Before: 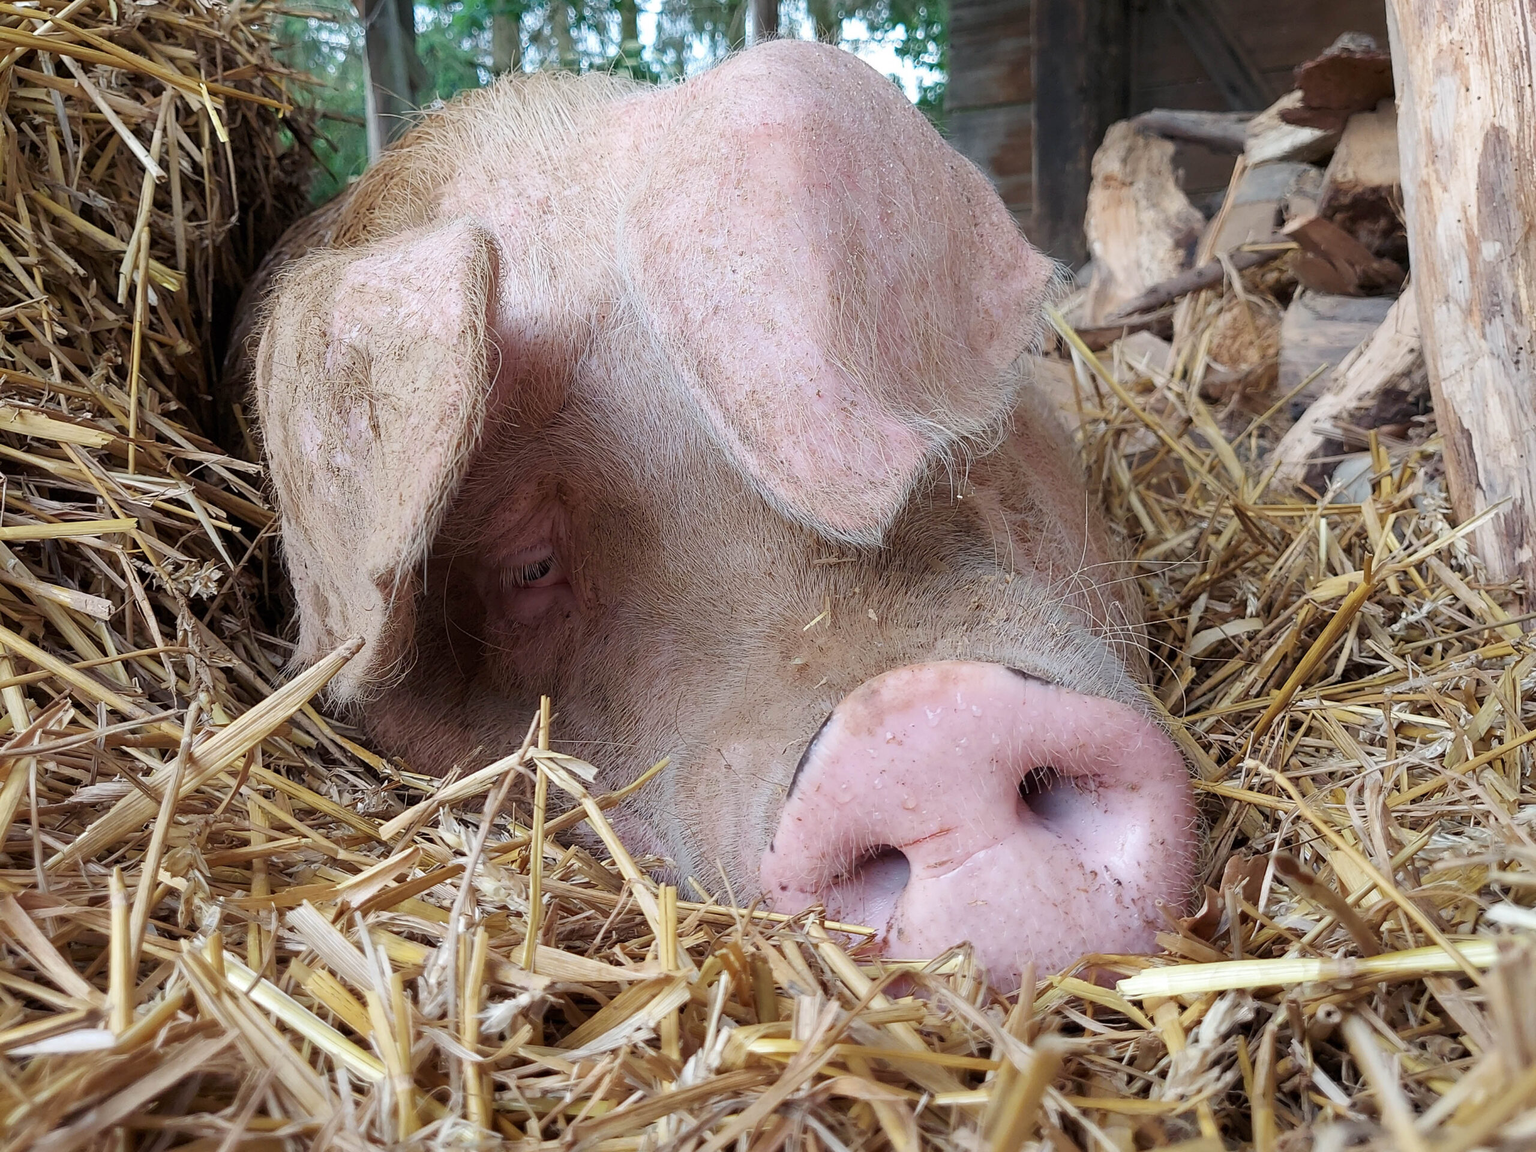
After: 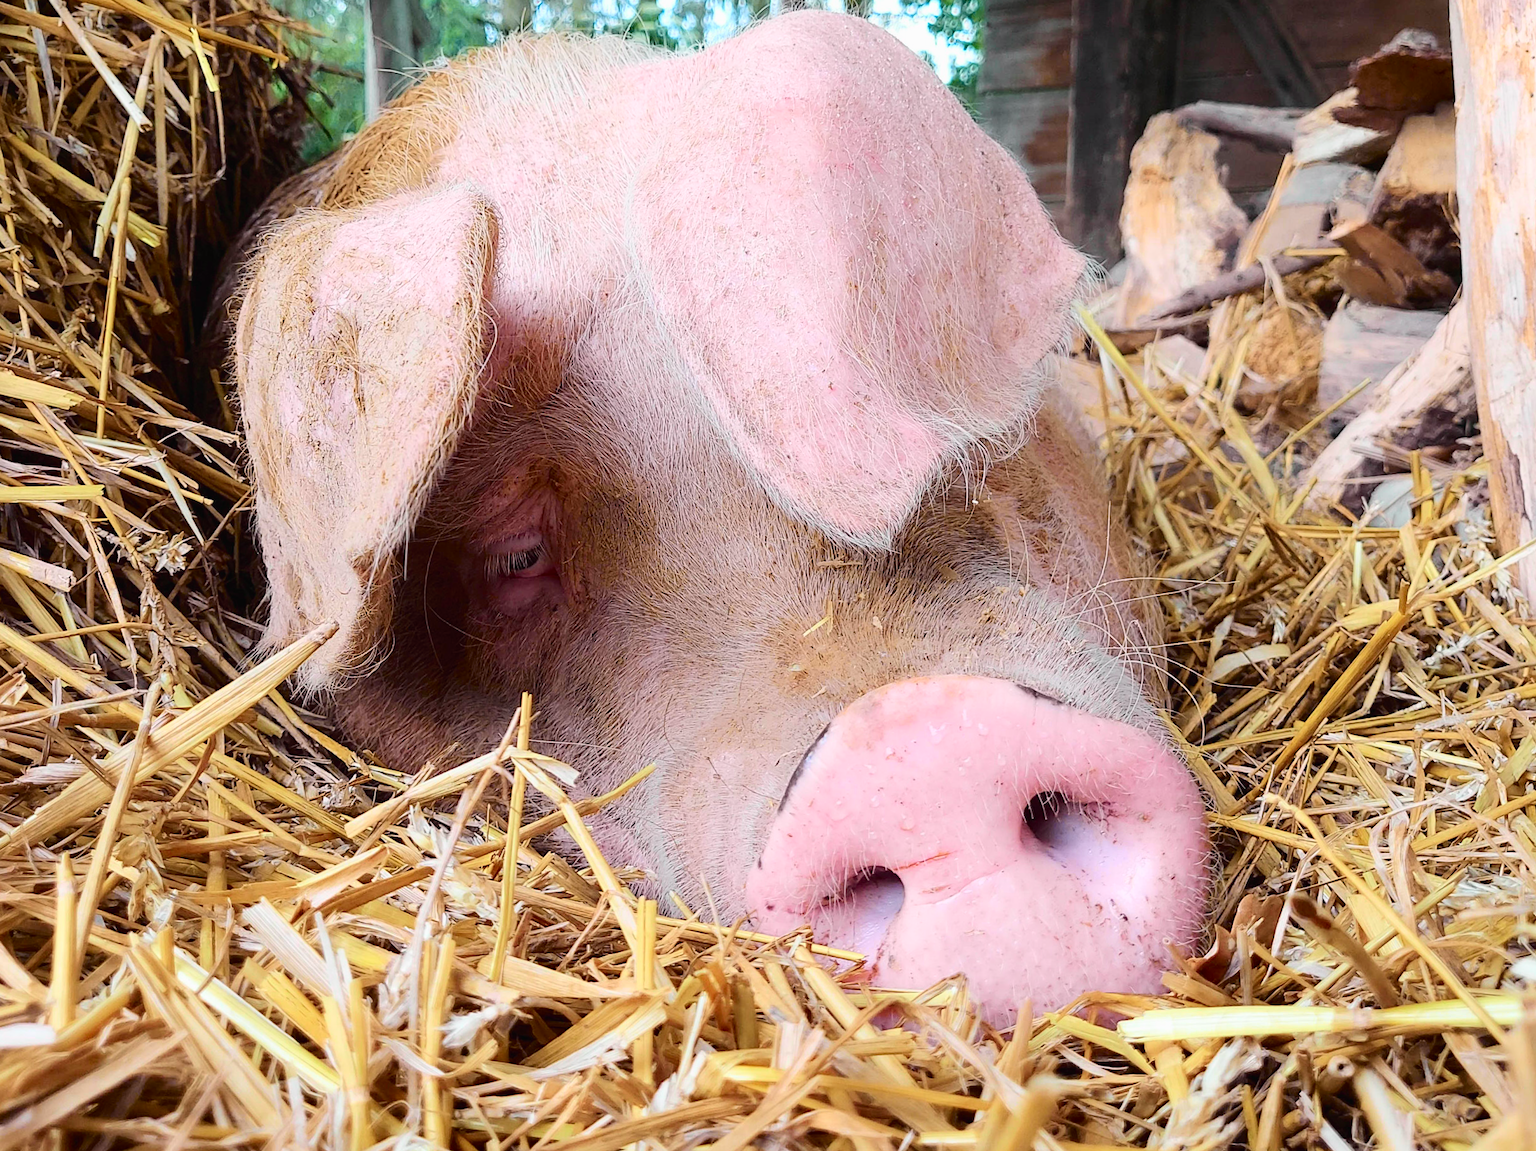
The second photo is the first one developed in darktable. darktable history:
crop and rotate: angle -2.59°
tone curve: curves: ch0 [(0, 0.014) (0.12, 0.096) (0.386, 0.49) (0.54, 0.684) (0.751, 0.855) (0.89, 0.943) (0.998, 0.989)]; ch1 [(0, 0) (0.133, 0.099) (0.437, 0.41) (0.5, 0.5) (0.517, 0.536) (0.548, 0.575) (0.582, 0.631) (0.627, 0.688) (0.836, 0.868) (1, 1)]; ch2 [(0, 0) (0.374, 0.341) (0.456, 0.443) (0.478, 0.49) (0.501, 0.5) (0.528, 0.538) (0.55, 0.6) (0.572, 0.63) (0.702, 0.765) (1, 1)], color space Lab, independent channels, preserve colors none
